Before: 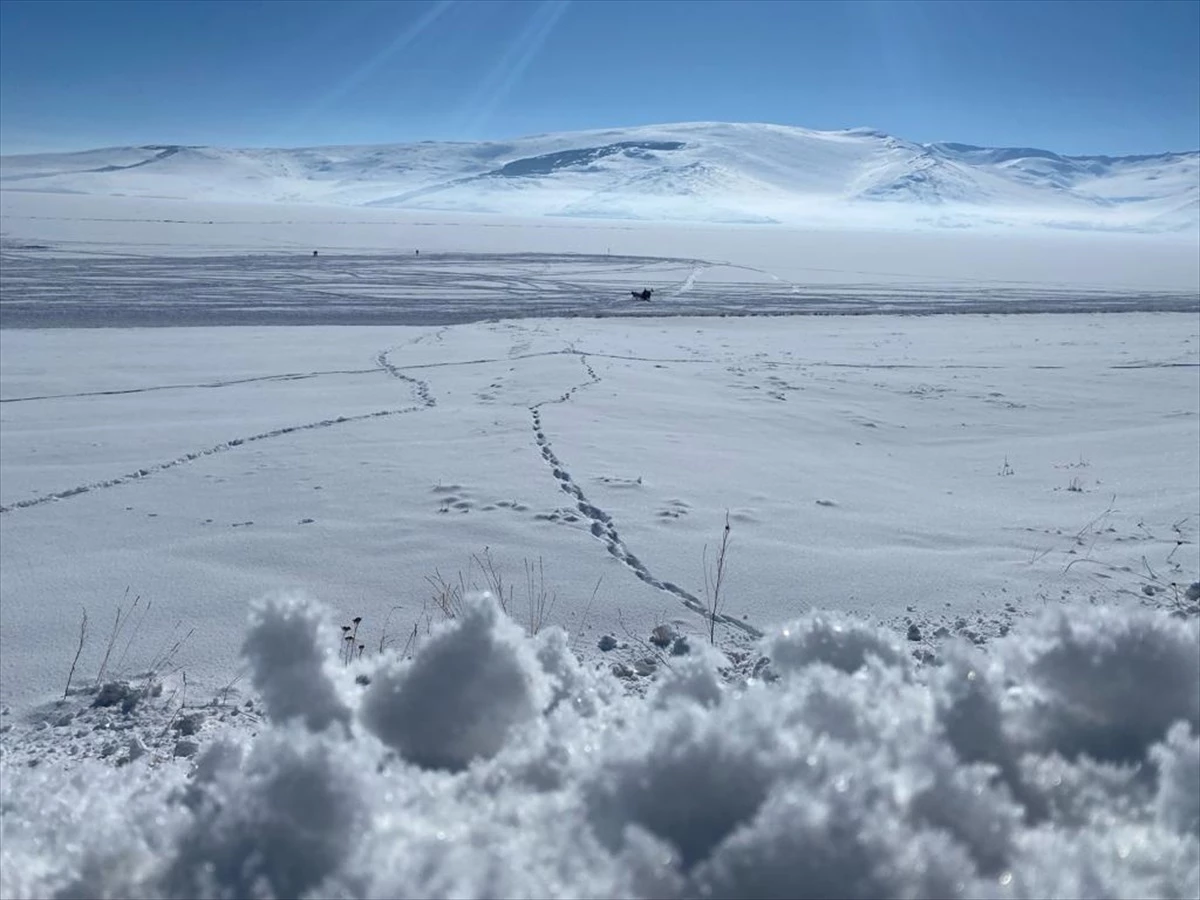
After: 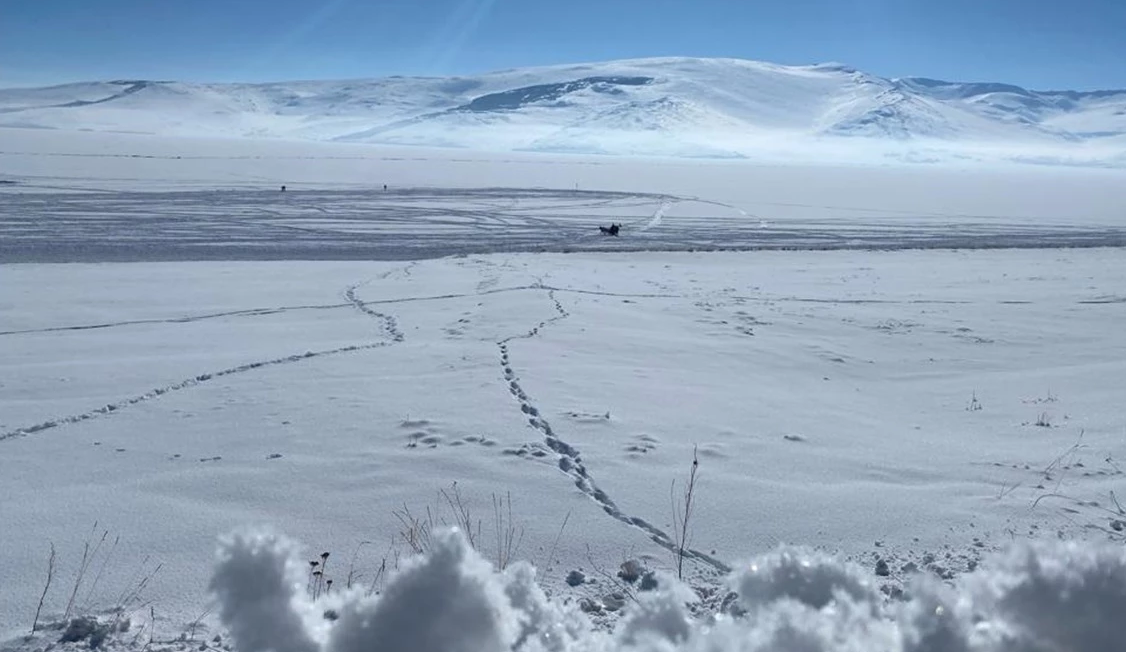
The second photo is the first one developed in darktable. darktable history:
exposure: black level correction 0, compensate exposure bias true, compensate highlight preservation false
crop: left 2.737%, top 7.287%, right 3.421%, bottom 20.179%
